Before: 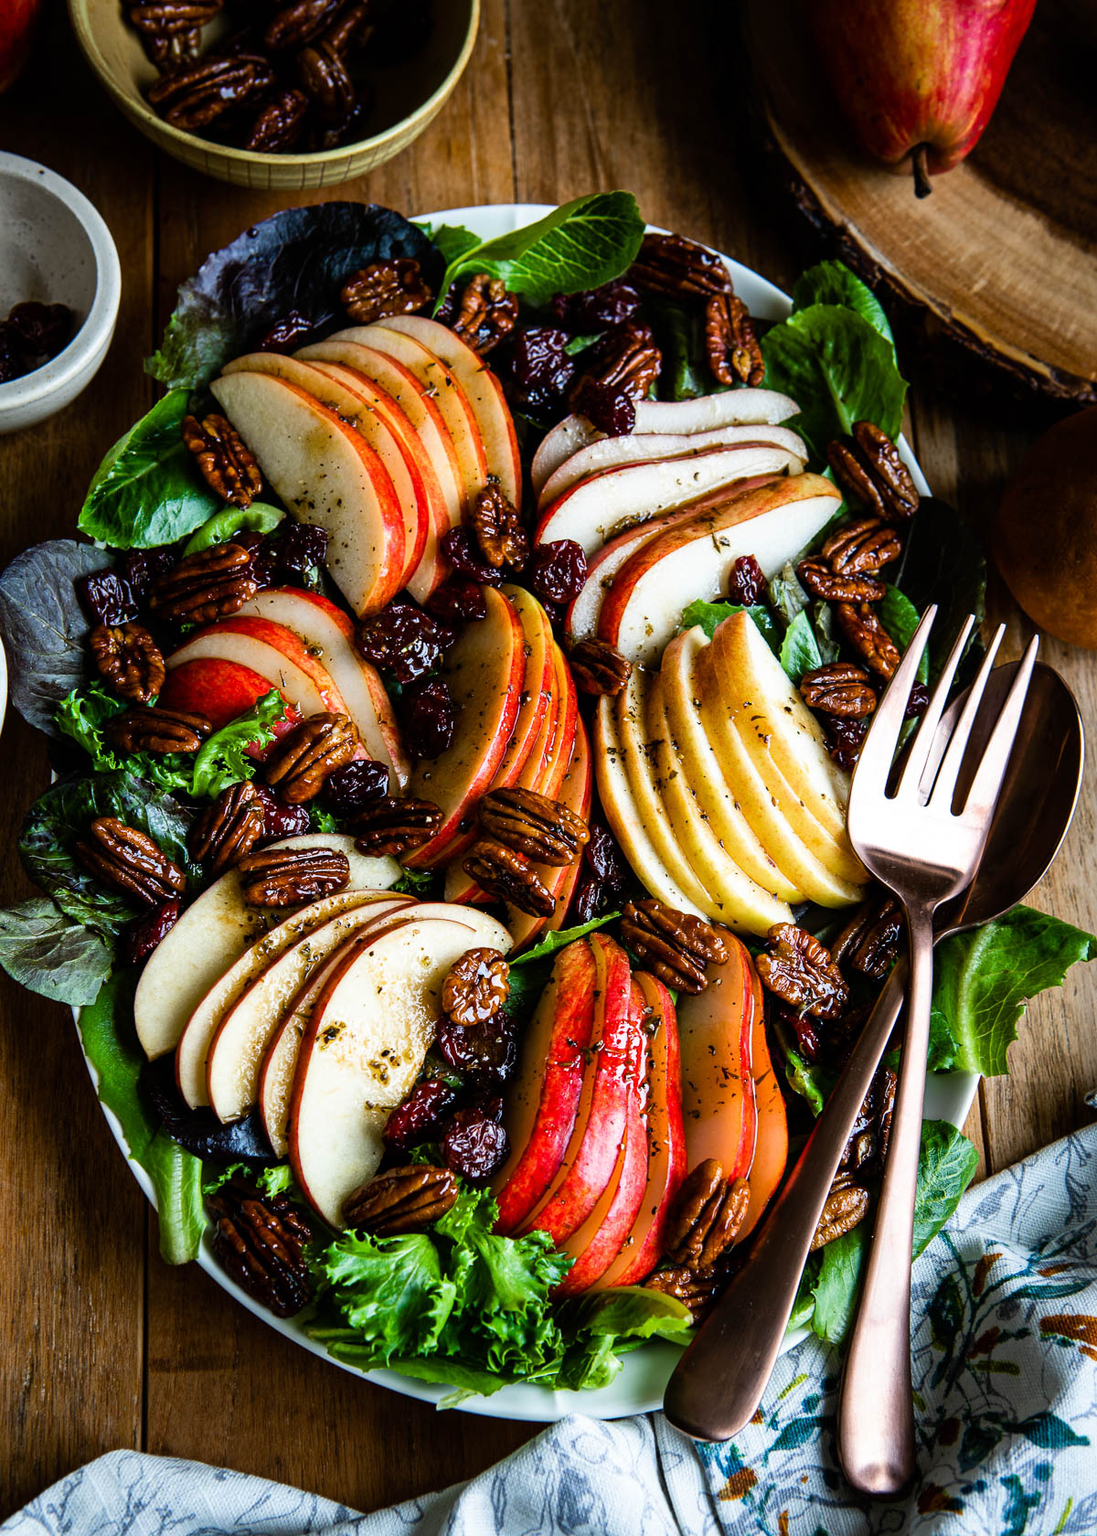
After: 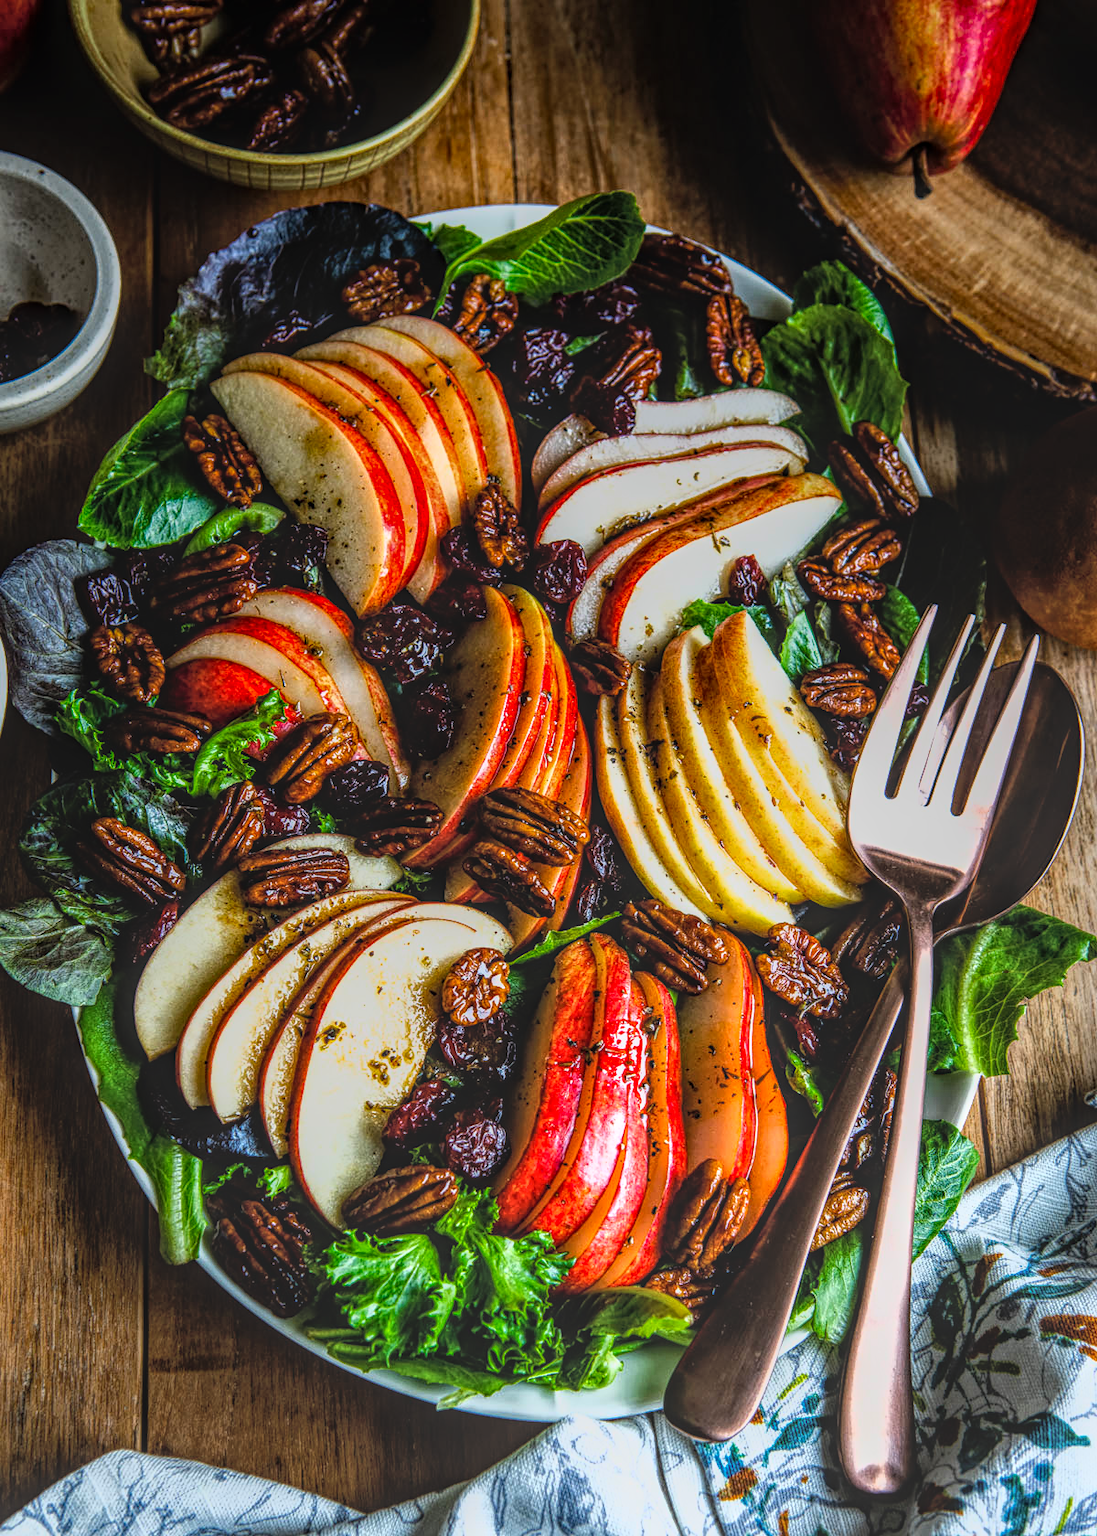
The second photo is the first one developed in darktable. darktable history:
tone equalizer: -8 EV -0.762 EV, -7 EV -0.739 EV, -6 EV -0.633 EV, -5 EV -0.377 EV, -3 EV 0.387 EV, -2 EV 0.6 EV, -1 EV 0.695 EV, +0 EV 0.756 EV, smoothing diameter 2.03%, edges refinement/feathering 15.29, mask exposure compensation -1.57 EV, filter diffusion 5
local contrast: highlights 20%, shadows 25%, detail 201%, midtone range 0.2
